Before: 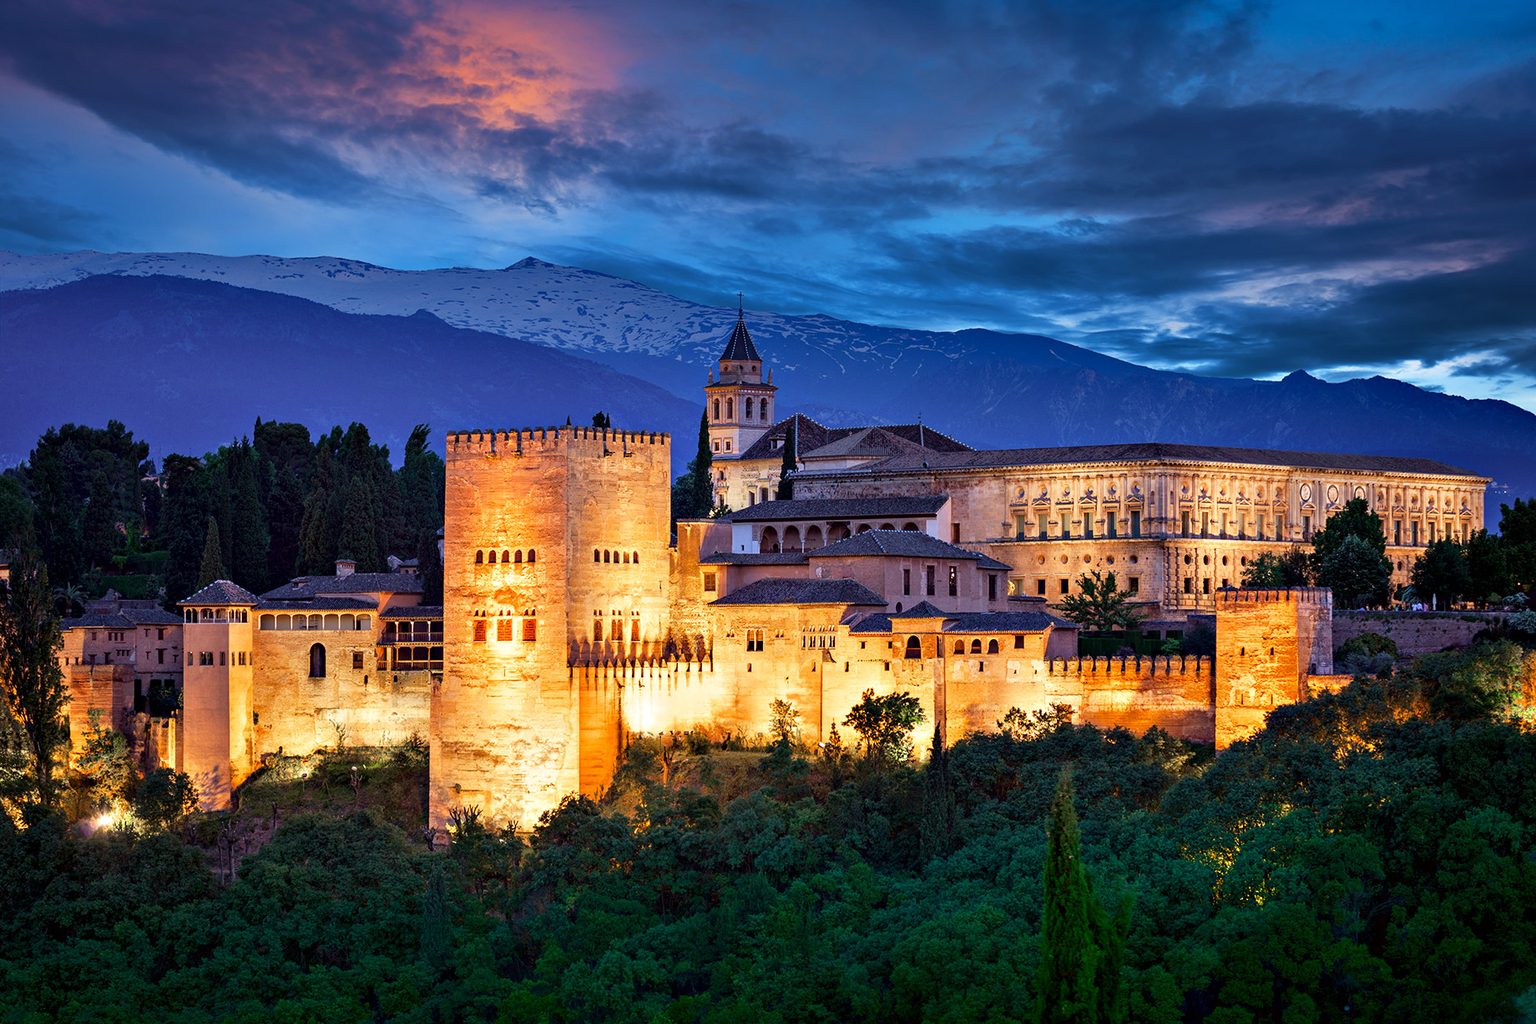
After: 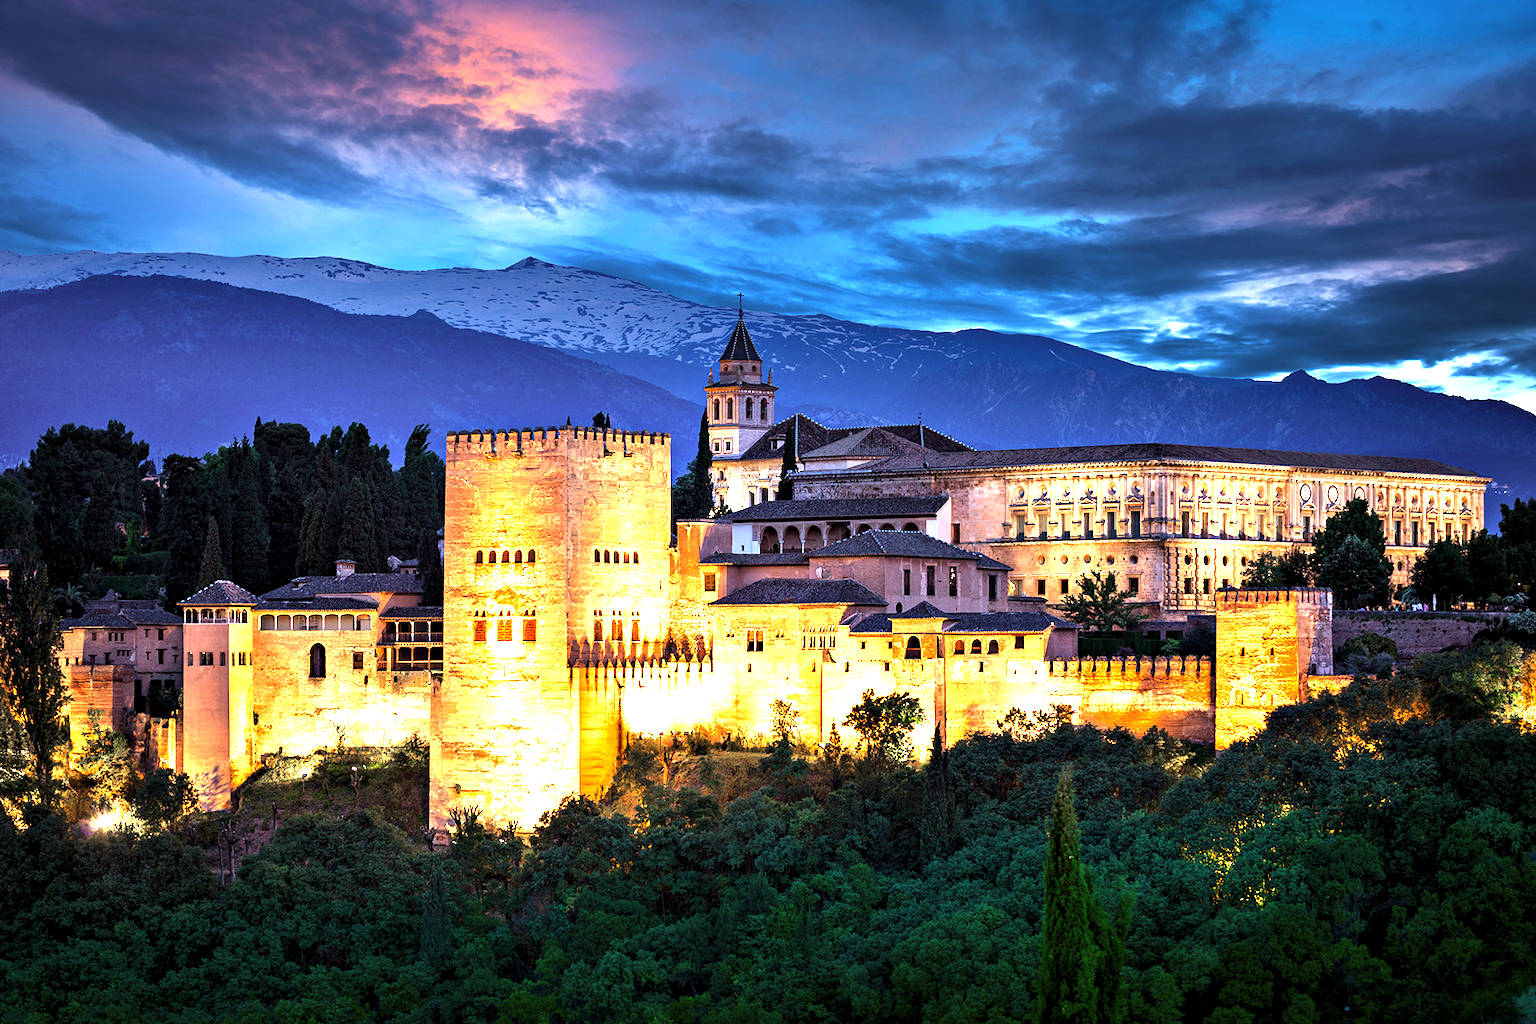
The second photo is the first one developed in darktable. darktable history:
levels: levels [0.029, 0.545, 0.971]
exposure: black level correction 0, exposure 1.2 EV, compensate highlight preservation false
